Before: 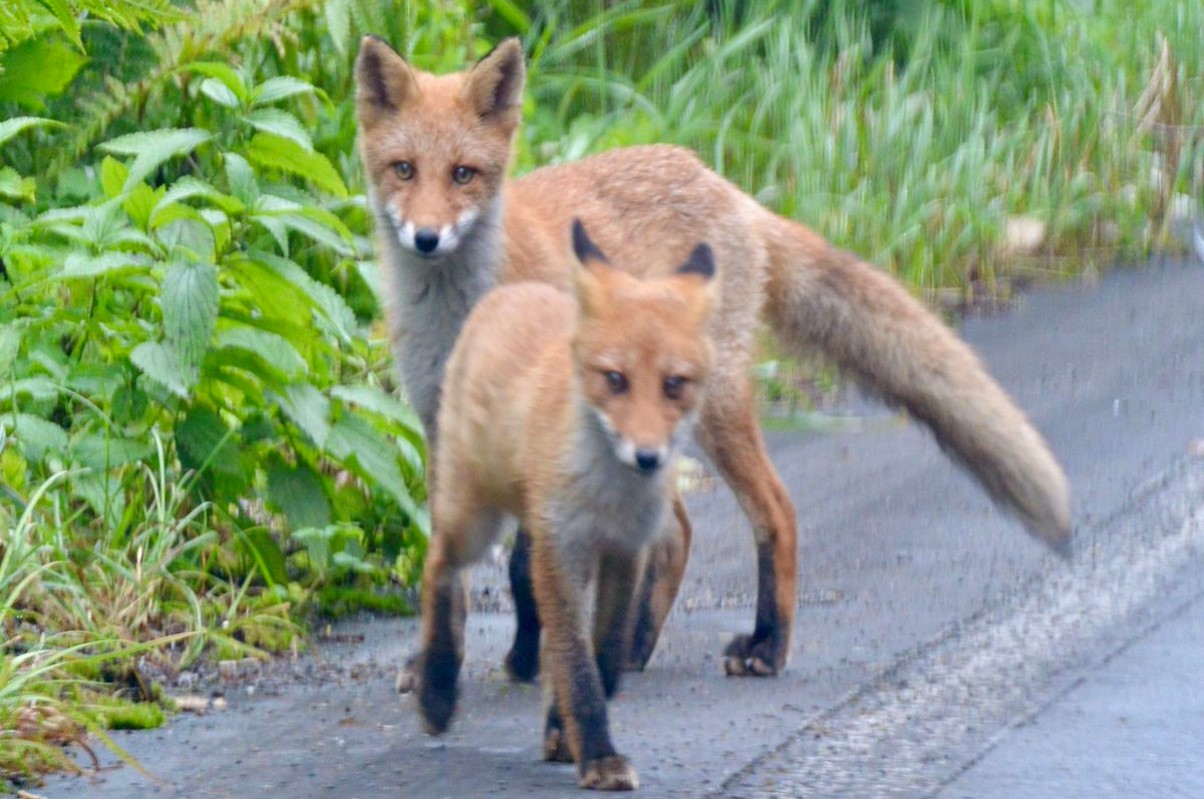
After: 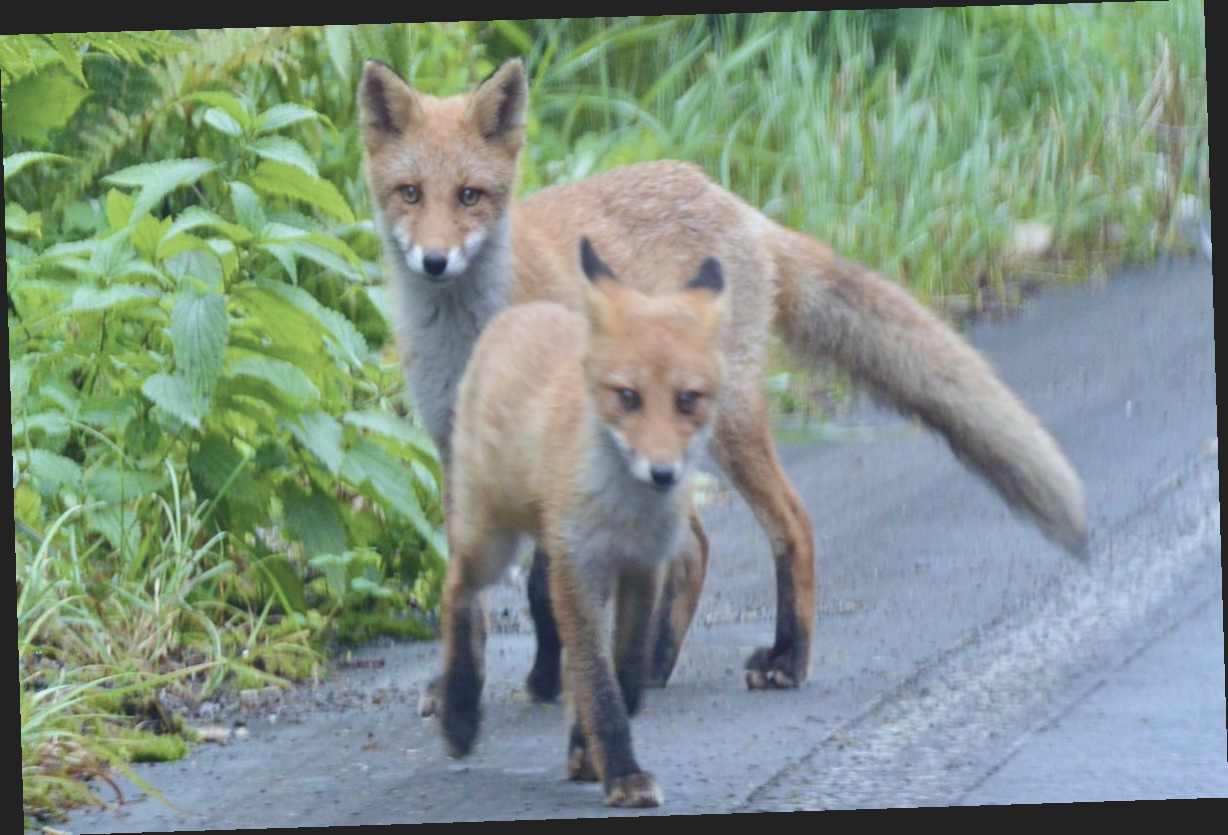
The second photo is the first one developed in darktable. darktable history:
contrast brightness saturation: contrast -0.26, saturation -0.43
velvia: on, module defaults
white balance: red 0.925, blue 1.046
tone equalizer: -8 EV -0.417 EV, -7 EV -0.389 EV, -6 EV -0.333 EV, -5 EV -0.222 EV, -3 EV 0.222 EV, -2 EV 0.333 EV, -1 EV 0.389 EV, +0 EV 0.417 EV, edges refinement/feathering 500, mask exposure compensation -1.57 EV, preserve details no
rotate and perspective: rotation -1.77°, lens shift (horizontal) 0.004, automatic cropping off
